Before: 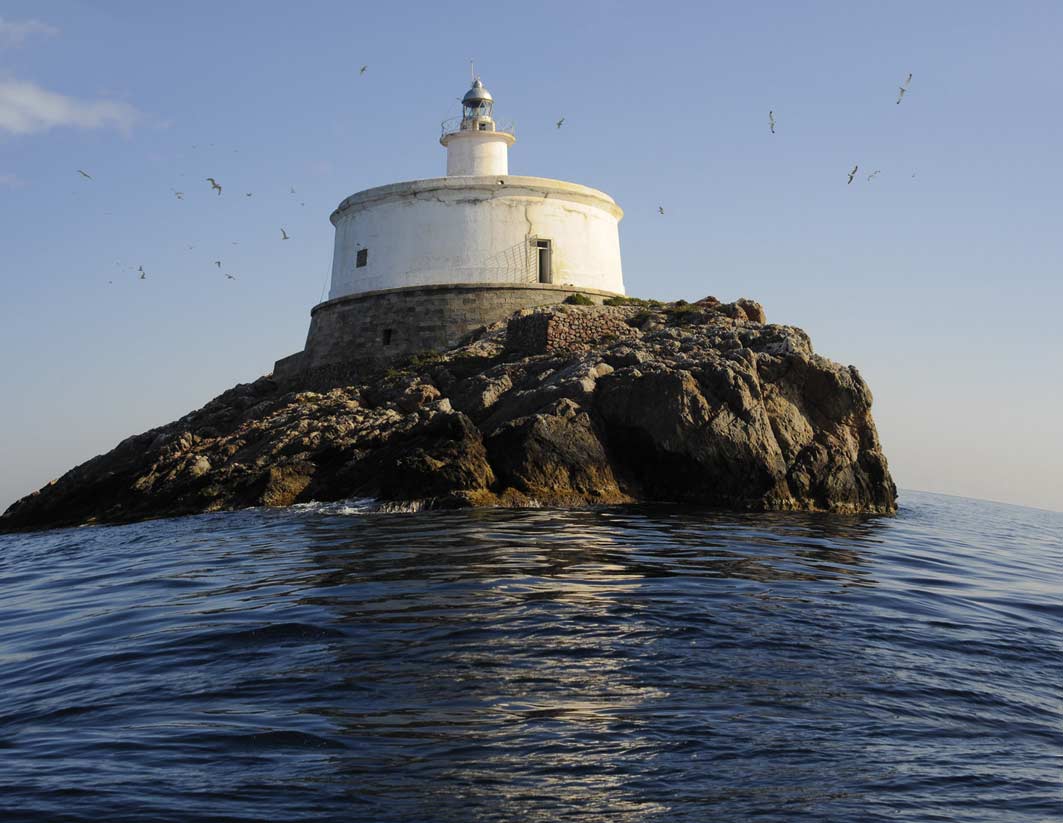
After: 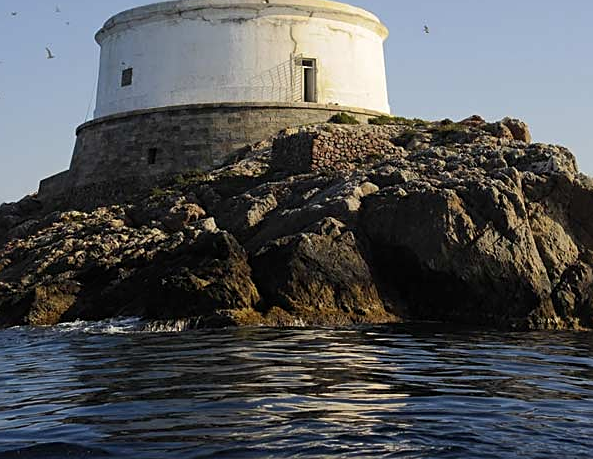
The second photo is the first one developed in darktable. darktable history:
crop and rotate: left 22.13%, top 22.054%, right 22.026%, bottom 22.102%
sharpen: on, module defaults
